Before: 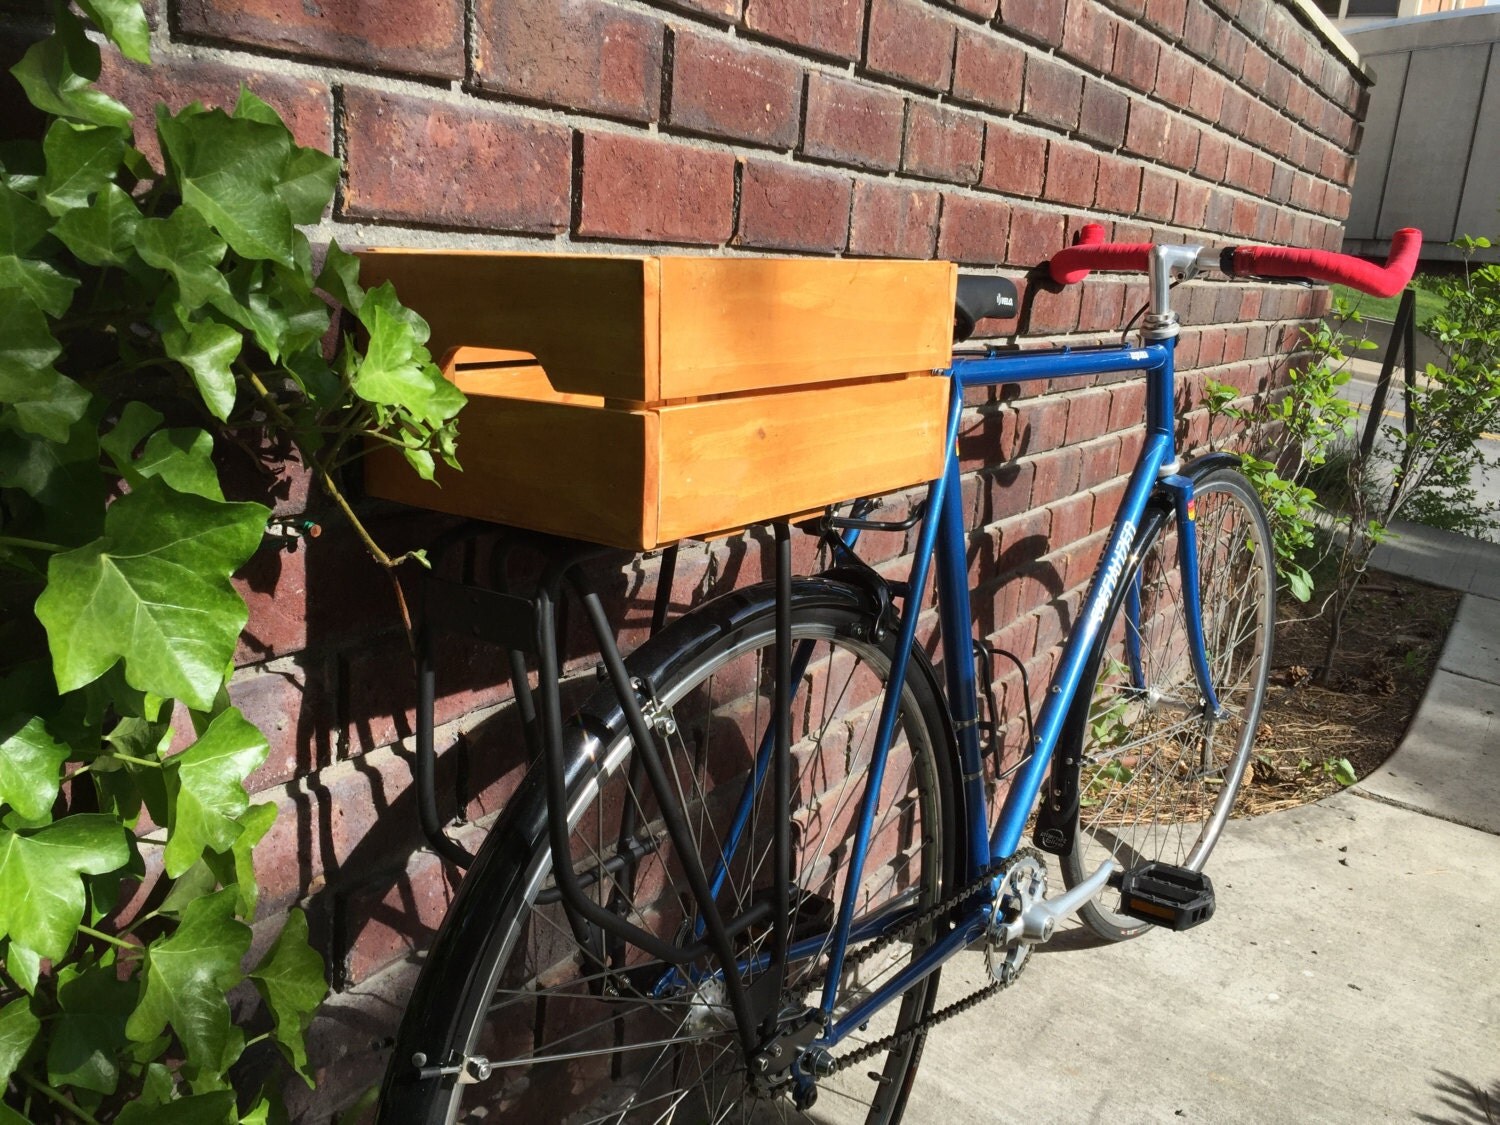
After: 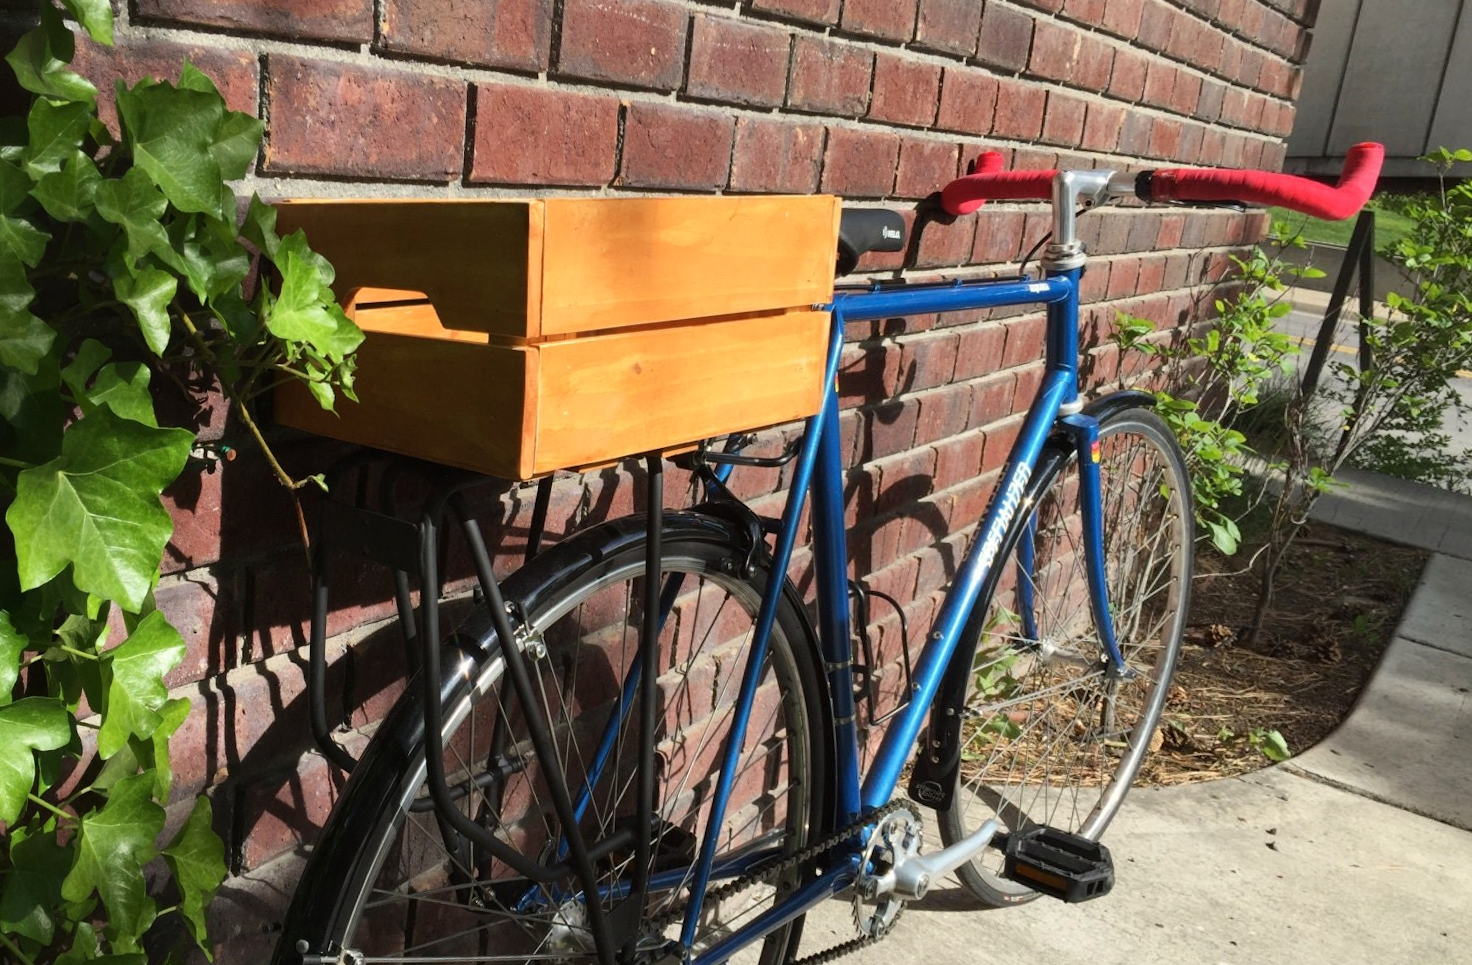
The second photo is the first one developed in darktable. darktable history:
rotate and perspective: rotation 1.69°, lens shift (vertical) -0.023, lens shift (horizontal) -0.291, crop left 0.025, crop right 0.988, crop top 0.092, crop bottom 0.842
white balance: red 1.009, blue 0.985
